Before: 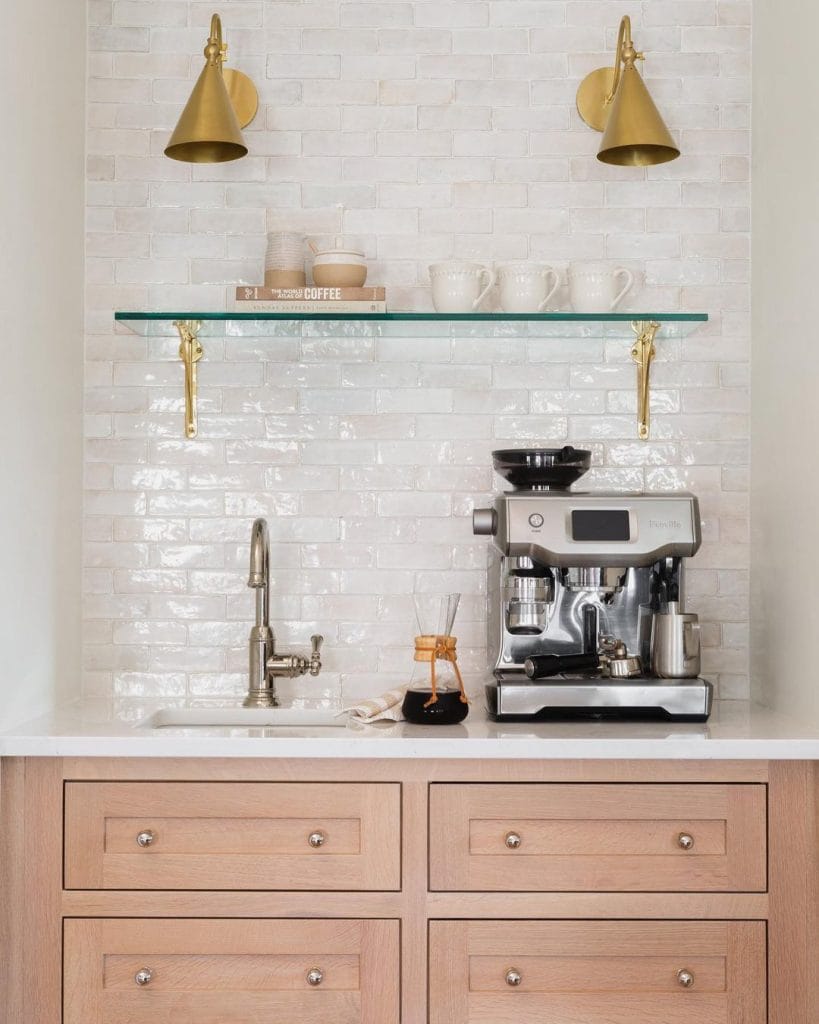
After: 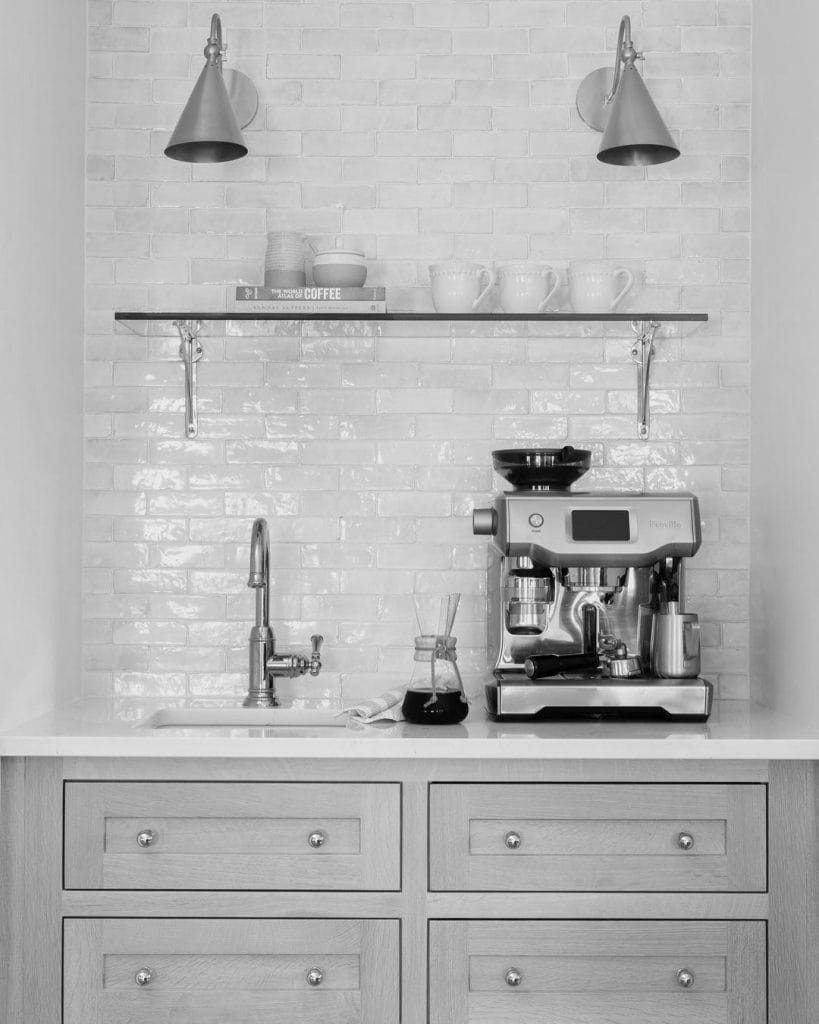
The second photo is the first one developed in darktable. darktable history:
levels: levels [0.016, 0.484, 0.953]
monochrome: a 26.22, b 42.67, size 0.8
